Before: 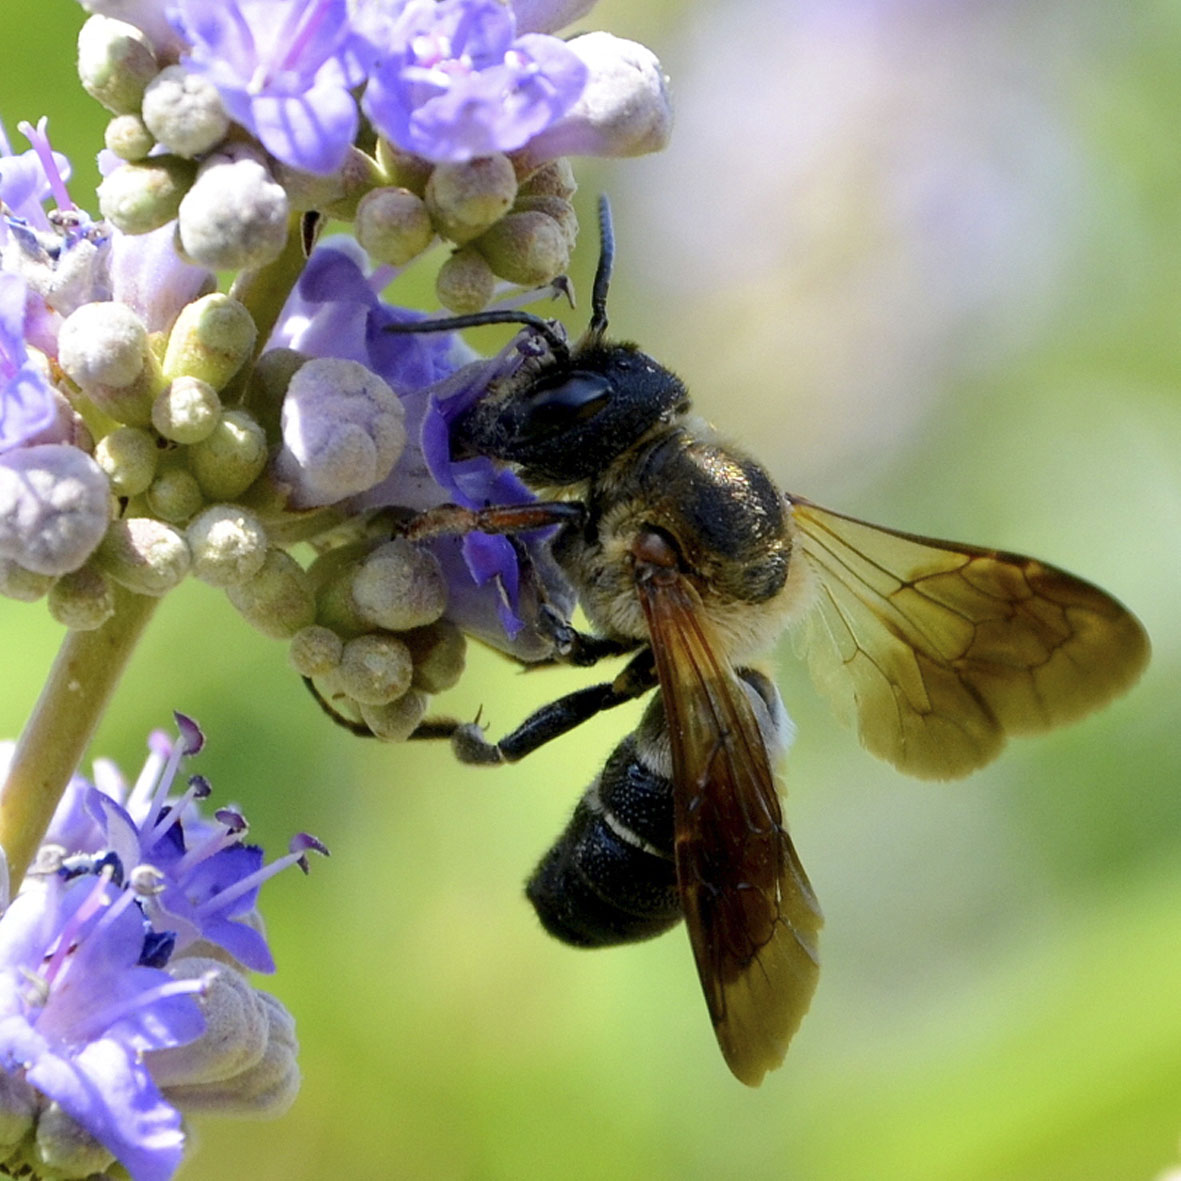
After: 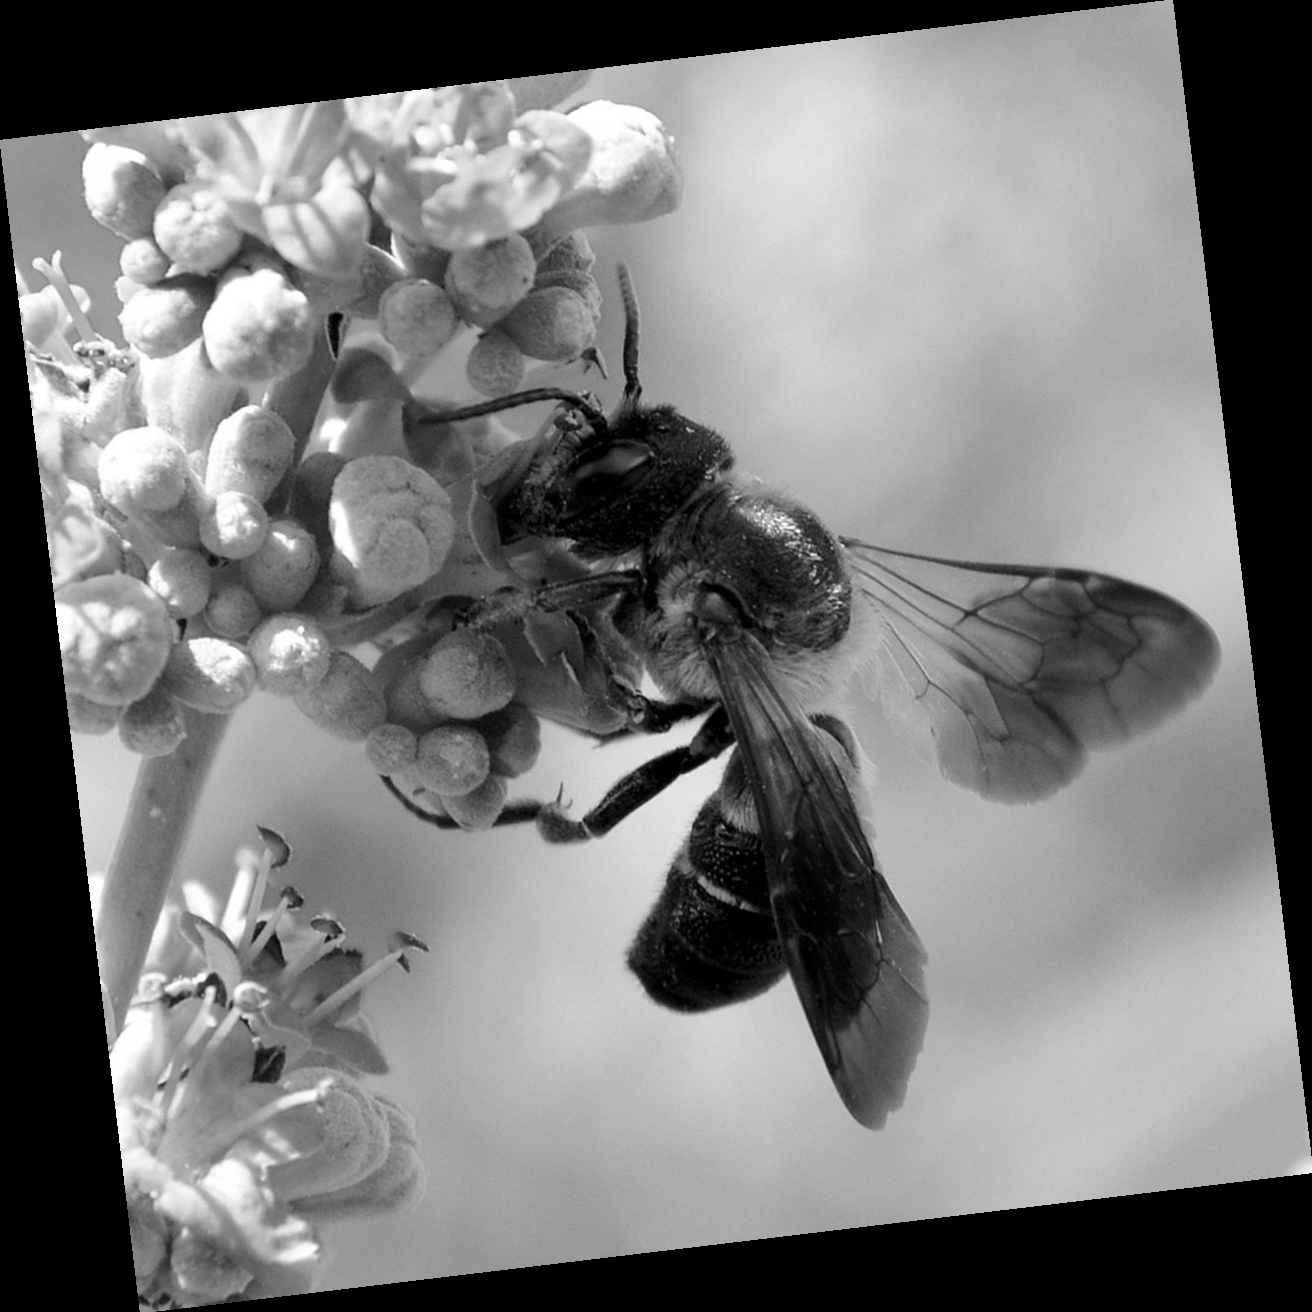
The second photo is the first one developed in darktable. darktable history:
rotate and perspective: rotation -6.83°, automatic cropping off
monochrome: on, module defaults
